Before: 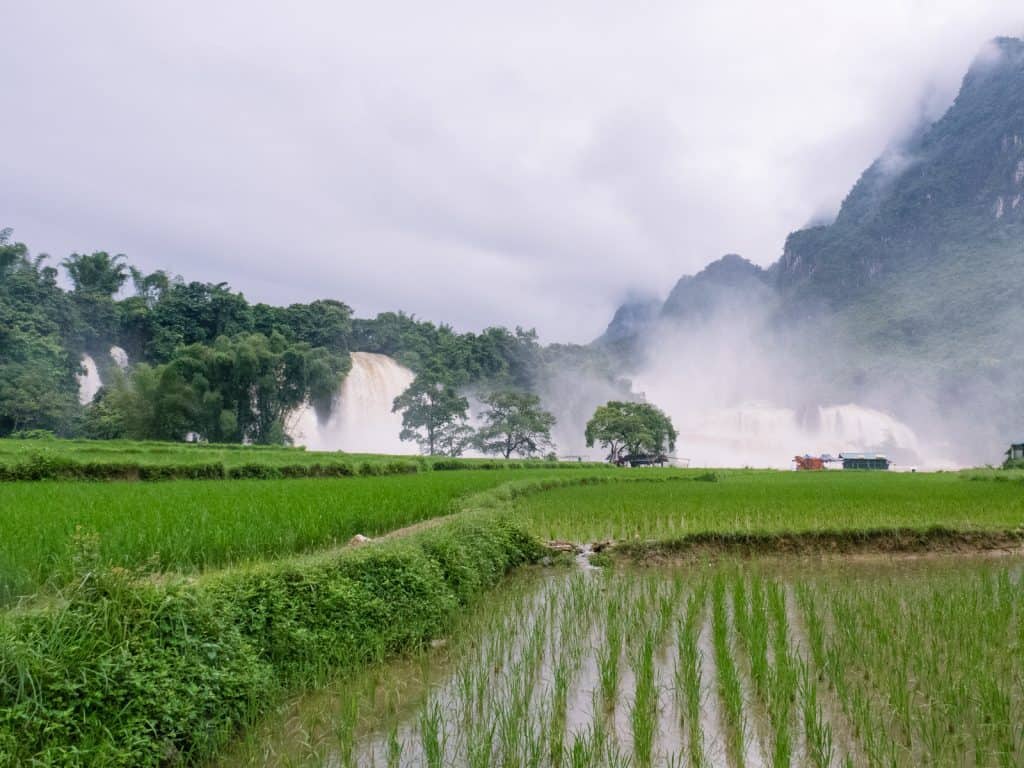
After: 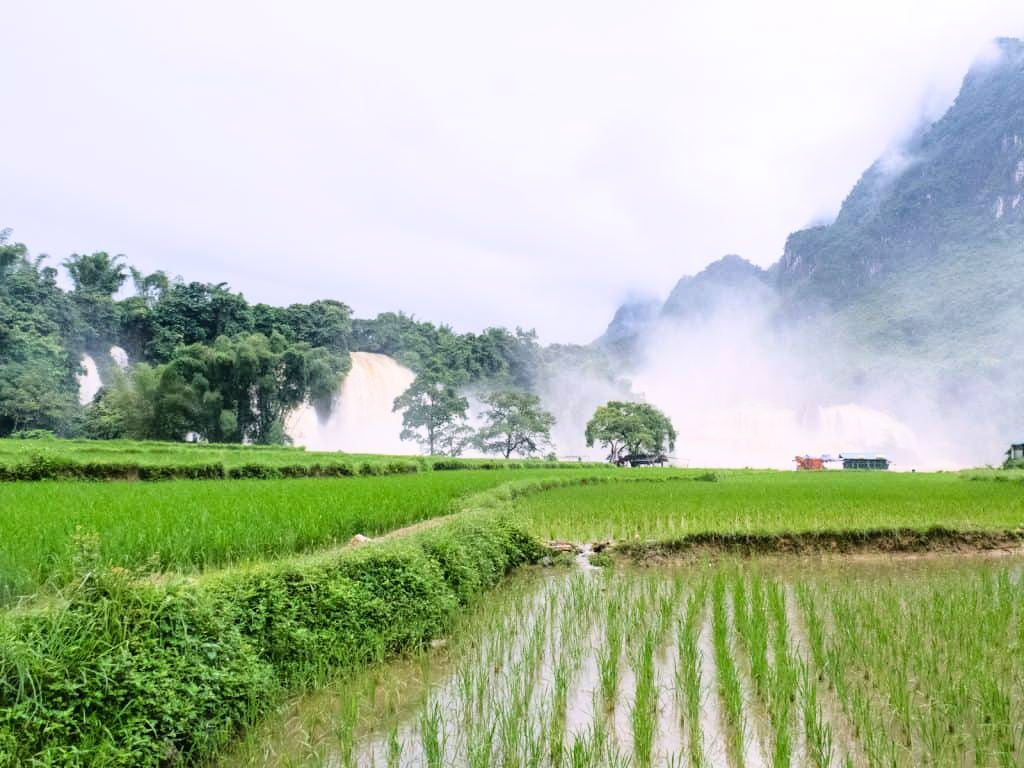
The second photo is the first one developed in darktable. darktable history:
base curve: curves: ch0 [(0, 0) (0.028, 0.03) (0.121, 0.232) (0.46, 0.748) (0.859, 0.968) (1, 1)]
exposure: compensate highlight preservation false
